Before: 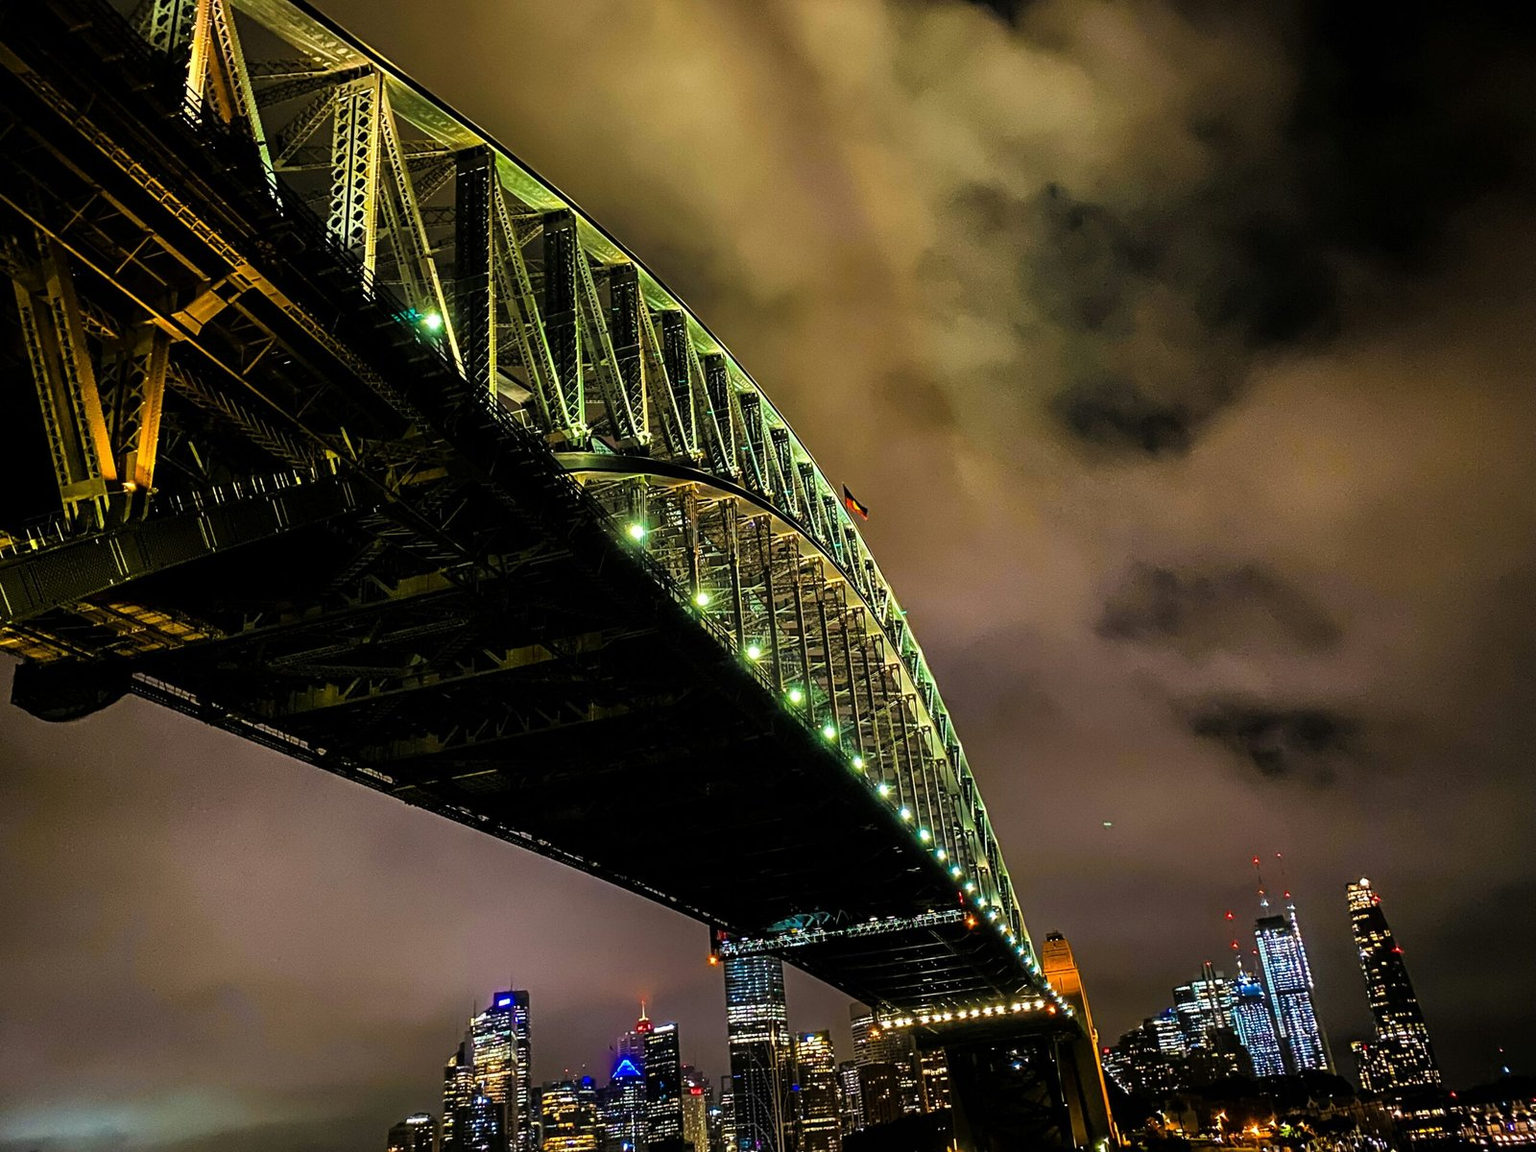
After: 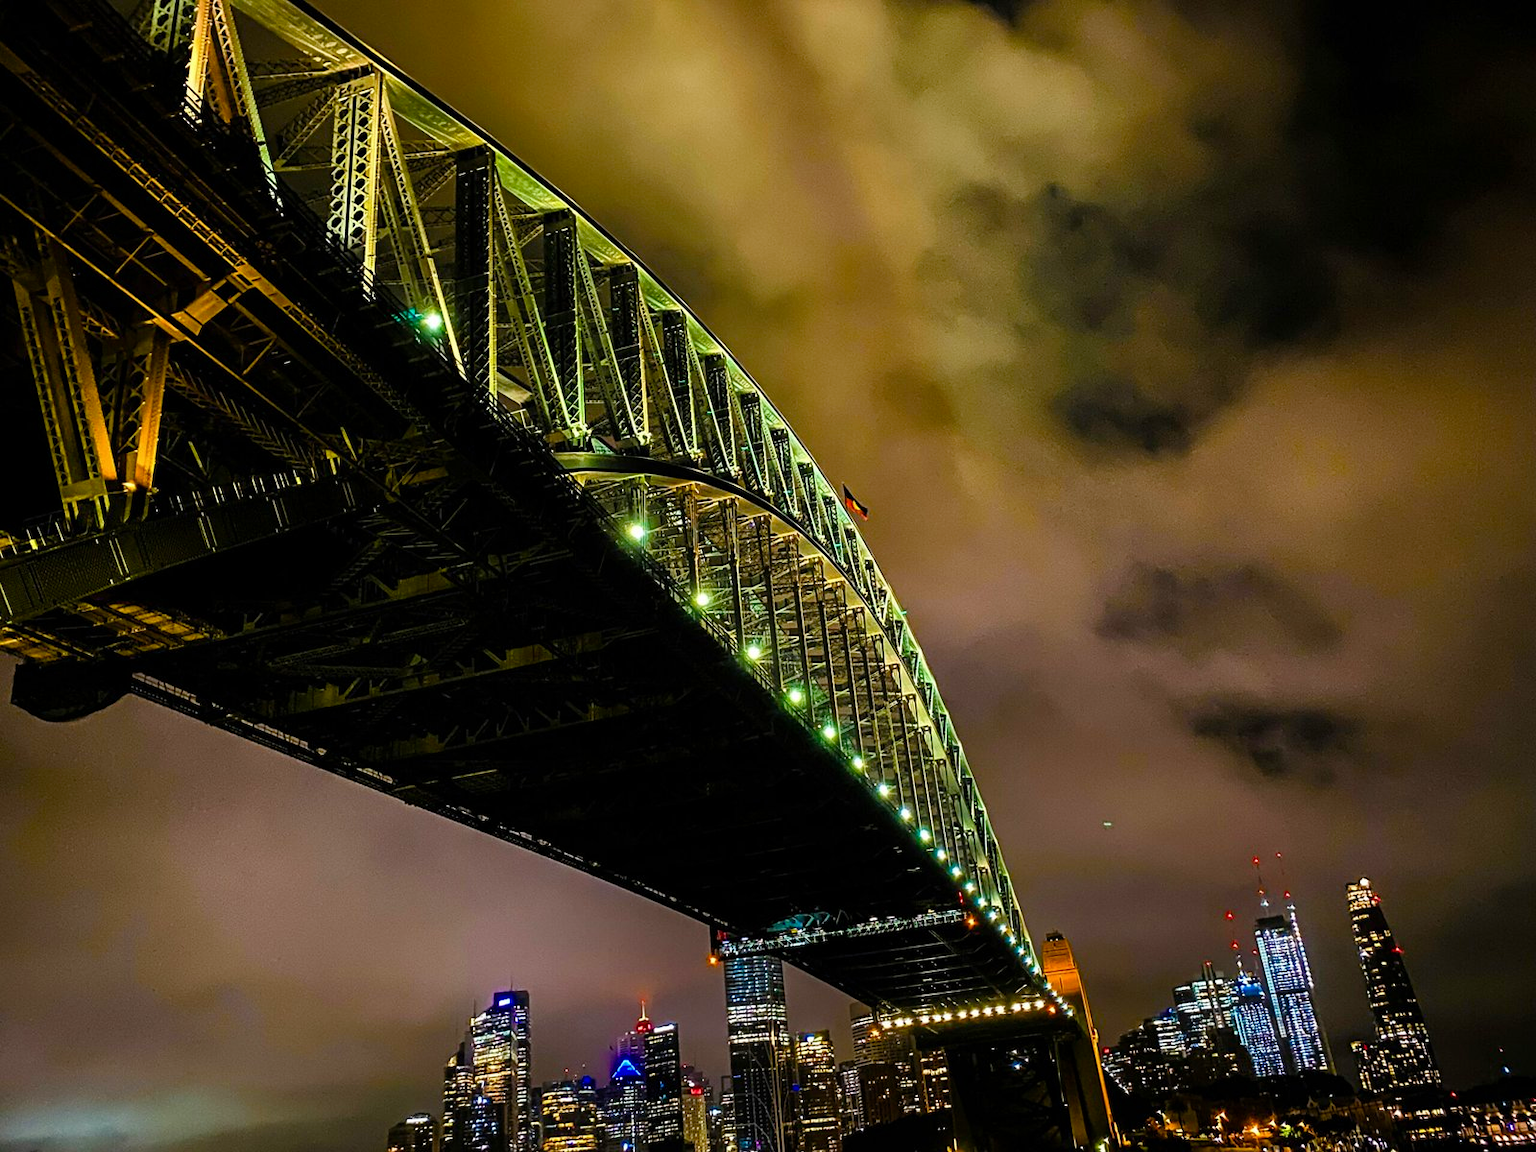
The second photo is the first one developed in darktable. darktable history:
color balance rgb: perceptual saturation grading › global saturation 20%, perceptual saturation grading › highlights -25.055%, perceptual saturation grading › shadows 24.349%, global vibrance 14.206%
